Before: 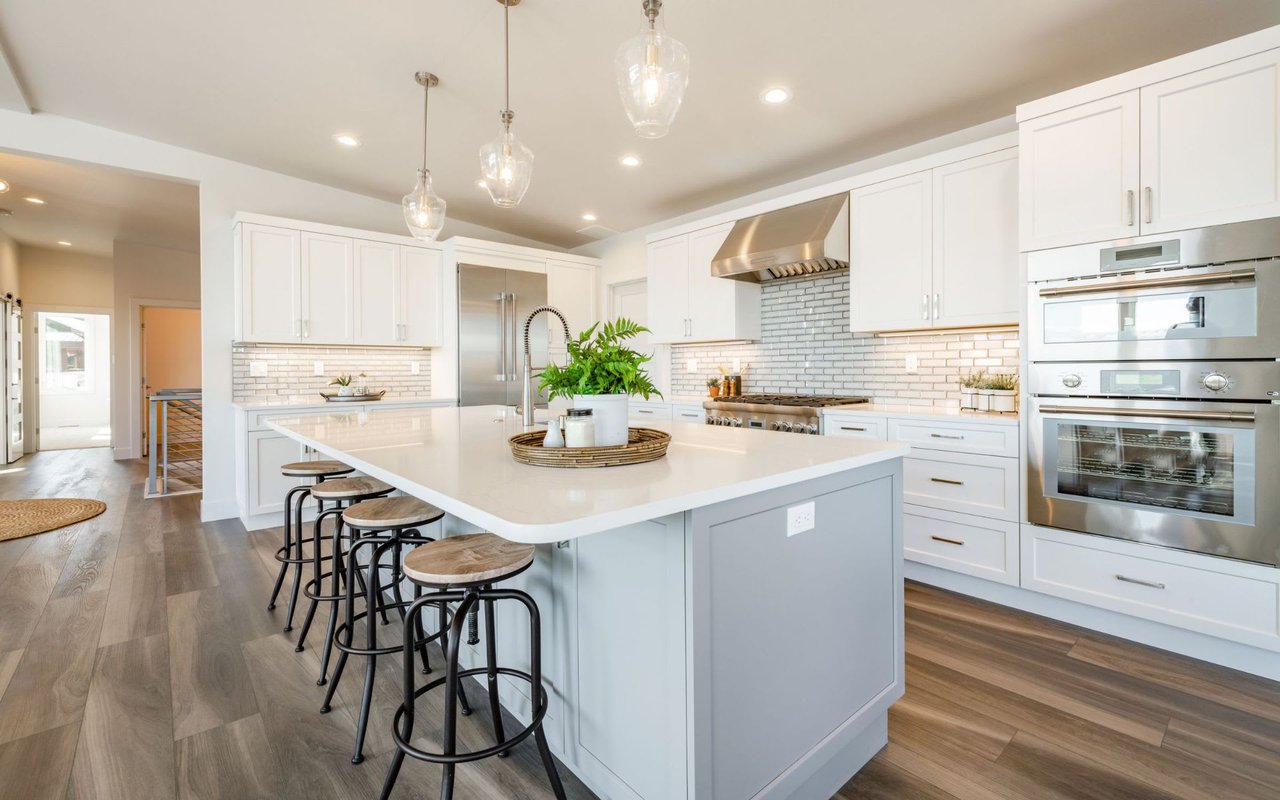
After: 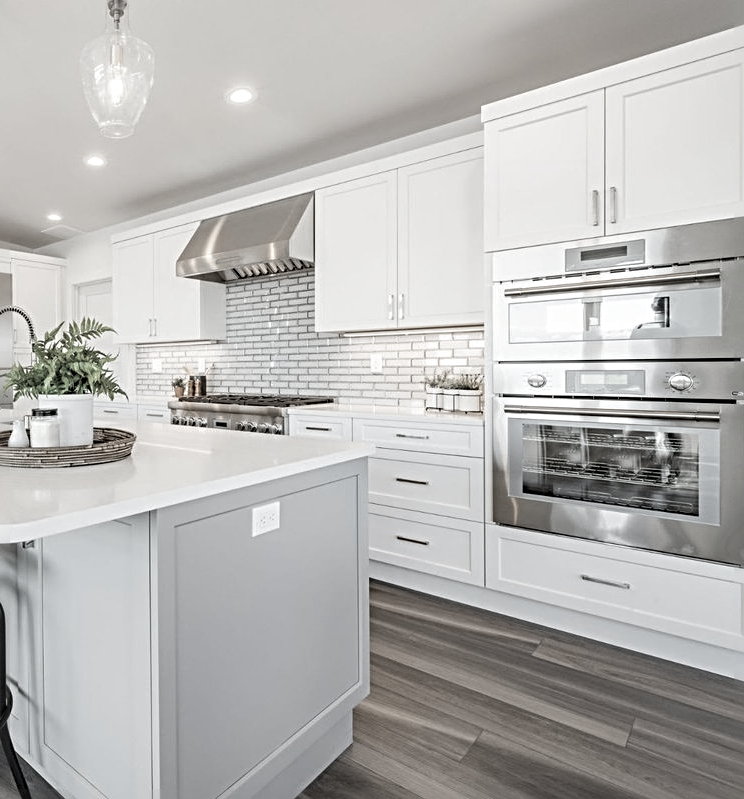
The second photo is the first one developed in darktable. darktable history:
sharpen: radius 3.981
crop: left 41.862%
color correction: highlights b* -0.017, saturation 0.229
